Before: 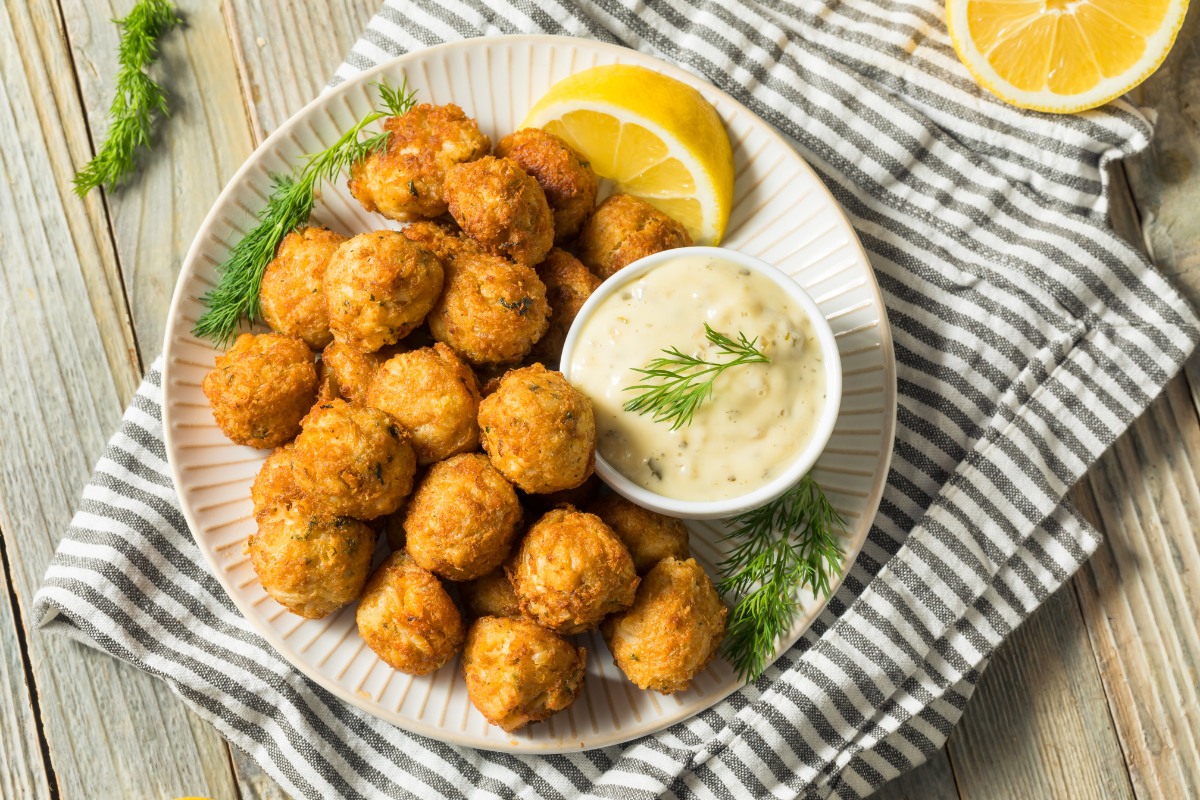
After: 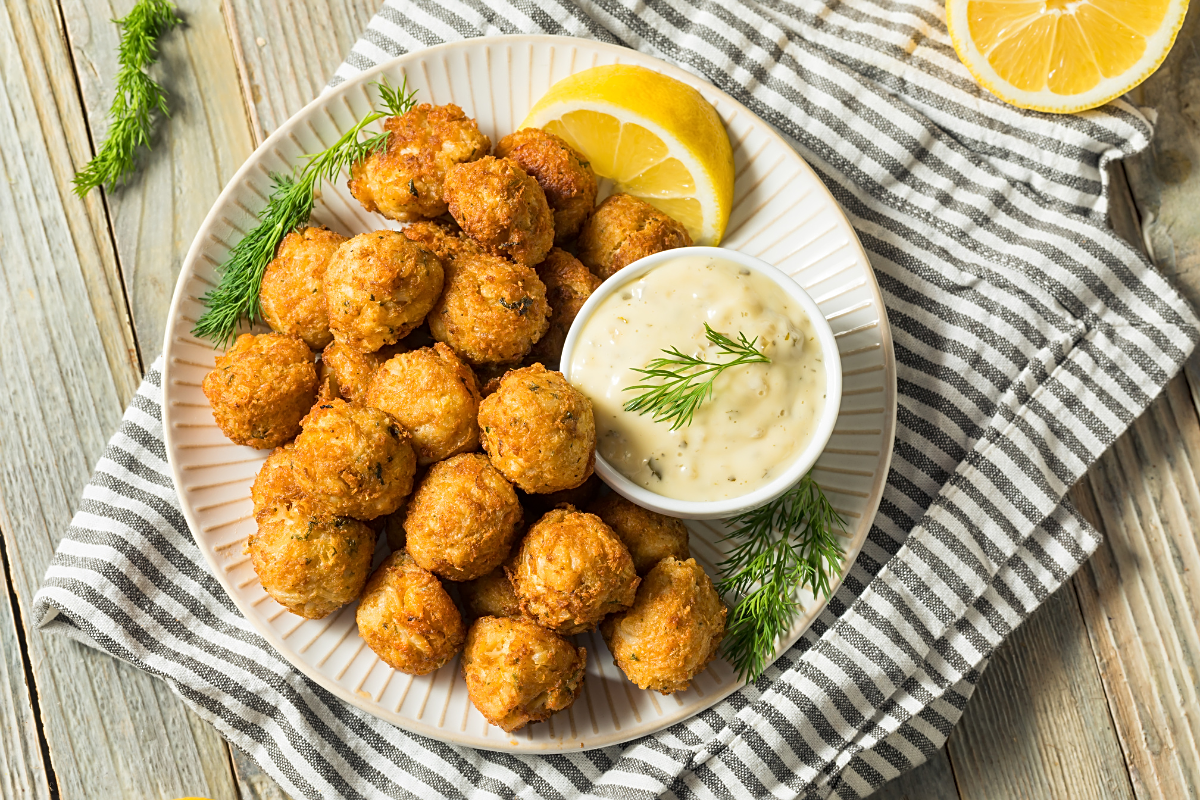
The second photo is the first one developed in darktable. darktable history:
tone curve: curves: ch0 [(0, 0) (0.003, 0.003) (0.011, 0.011) (0.025, 0.025) (0.044, 0.044) (0.069, 0.069) (0.1, 0.099) (0.136, 0.135) (0.177, 0.177) (0.224, 0.224) (0.277, 0.276) (0.335, 0.334) (0.399, 0.398) (0.468, 0.467) (0.543, 0.547) (0.623, 0.626) (0.709, 0.712) (0.801, 0.802) (0.898, 0.898) (1, 1)], color space Lab, independent channels, preserve colors none
sharpen: on, module defaults
